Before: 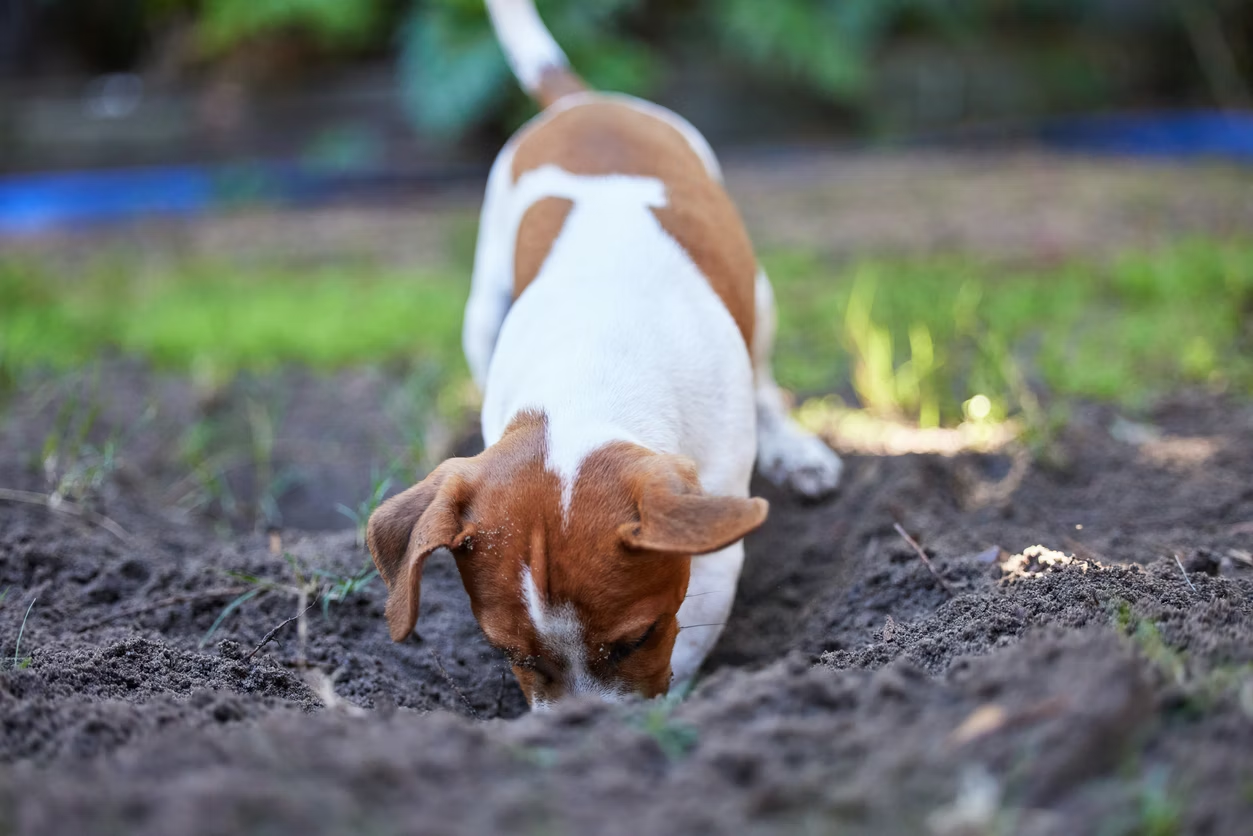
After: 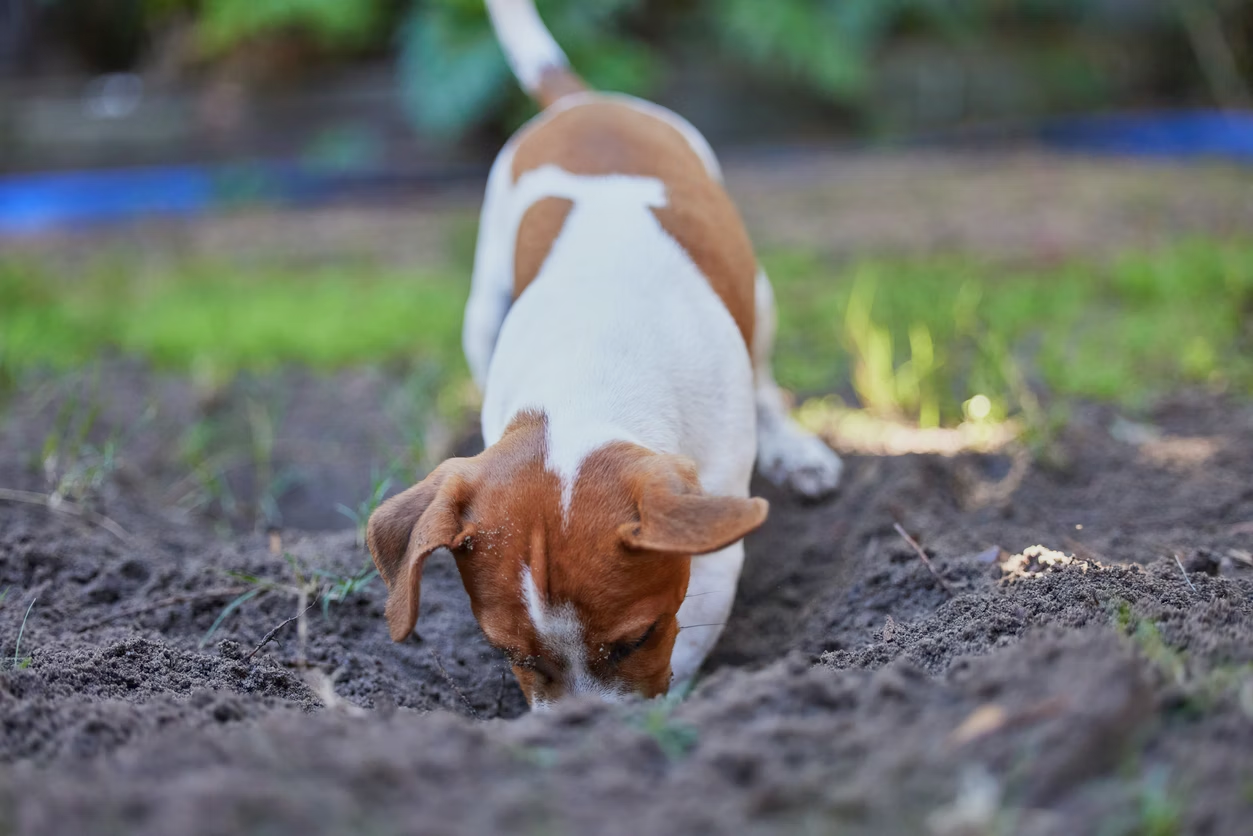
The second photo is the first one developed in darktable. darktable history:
color balance rgb: perceptual saturation grading › global saturation -0.31%, global vibrance -8%, contrast -13%, saturation formula JzAzBz (2021)
shadows and highlights: highlights color adjustment 0%, low approximation 0.01, soften with gaussian
